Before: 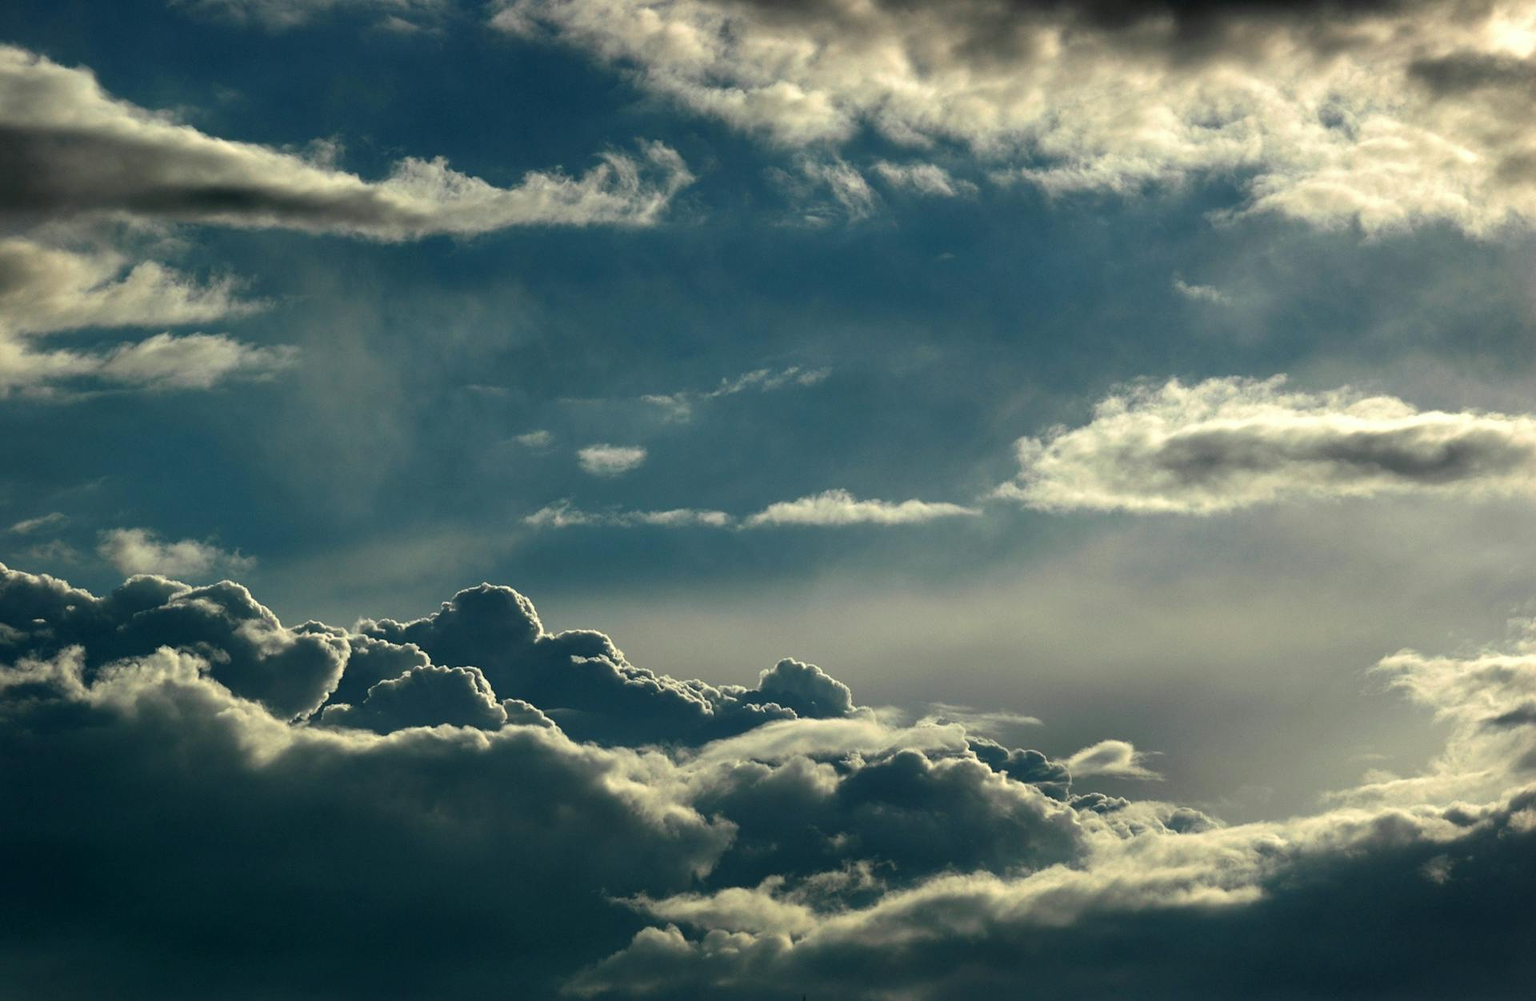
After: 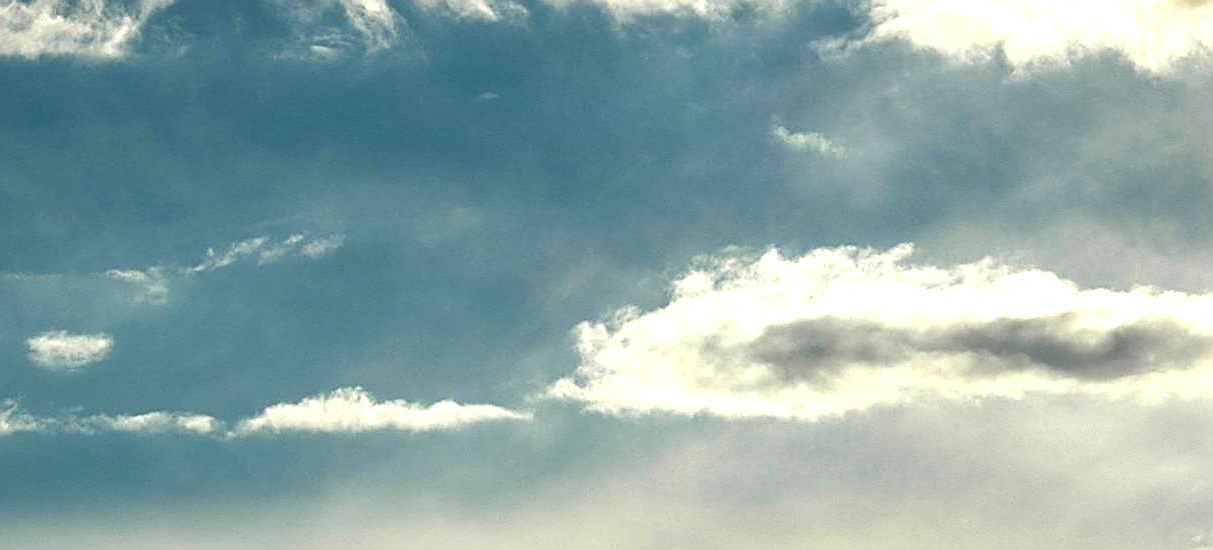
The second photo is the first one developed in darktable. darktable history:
crop: left 36.226%, top 17.943%, right 0.55%, bottom 38.056%
exposure: black level correction 0, exposure 1.023 EV, compensate exposure bias true, compensate highlight preservation false
haze removal: strength -0.038, compatibility mode true, adaptive false
sharpen: amount 0.892
shadows and highlights: shadows 25.32, highlights -23.5
contrast brightness saturation: saturation -0.067
